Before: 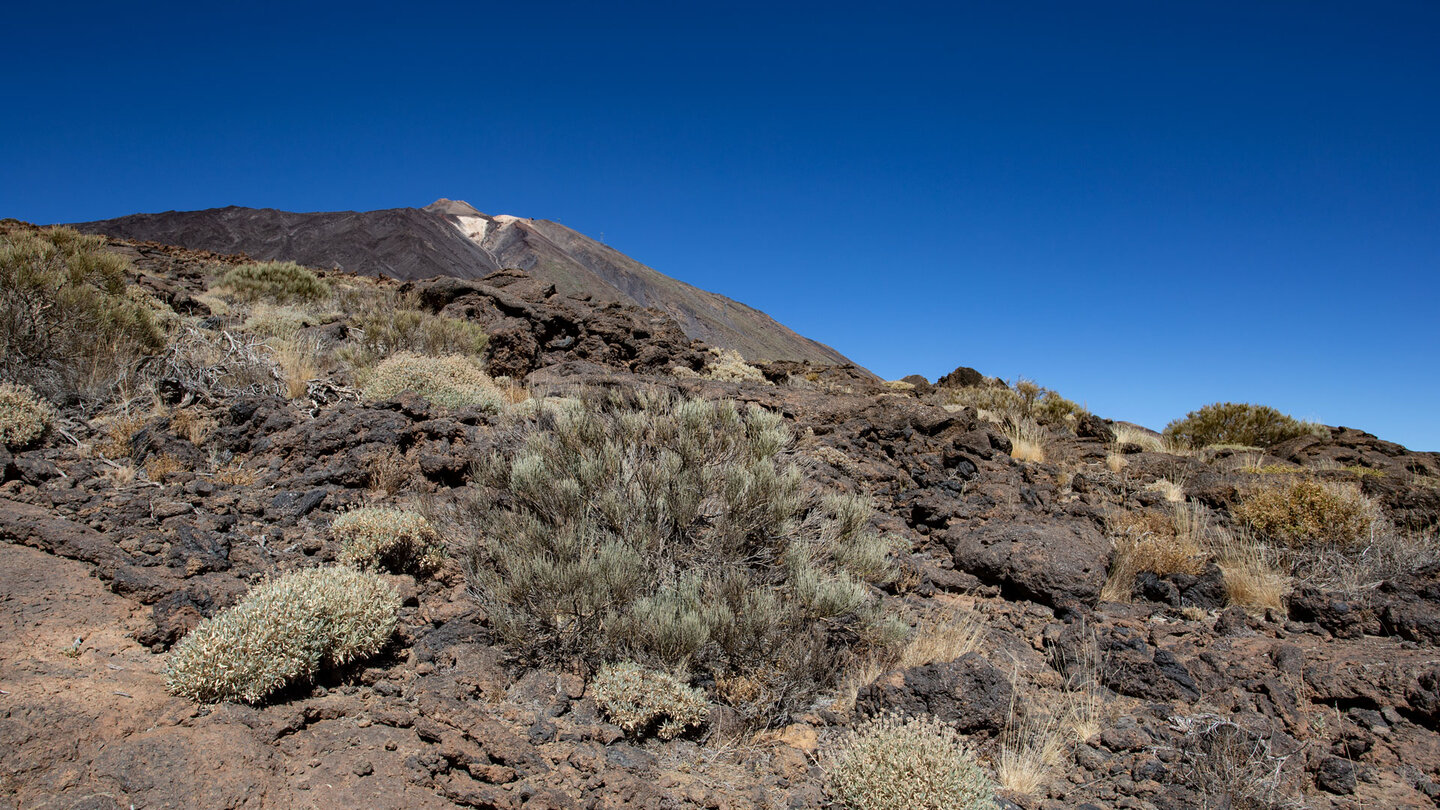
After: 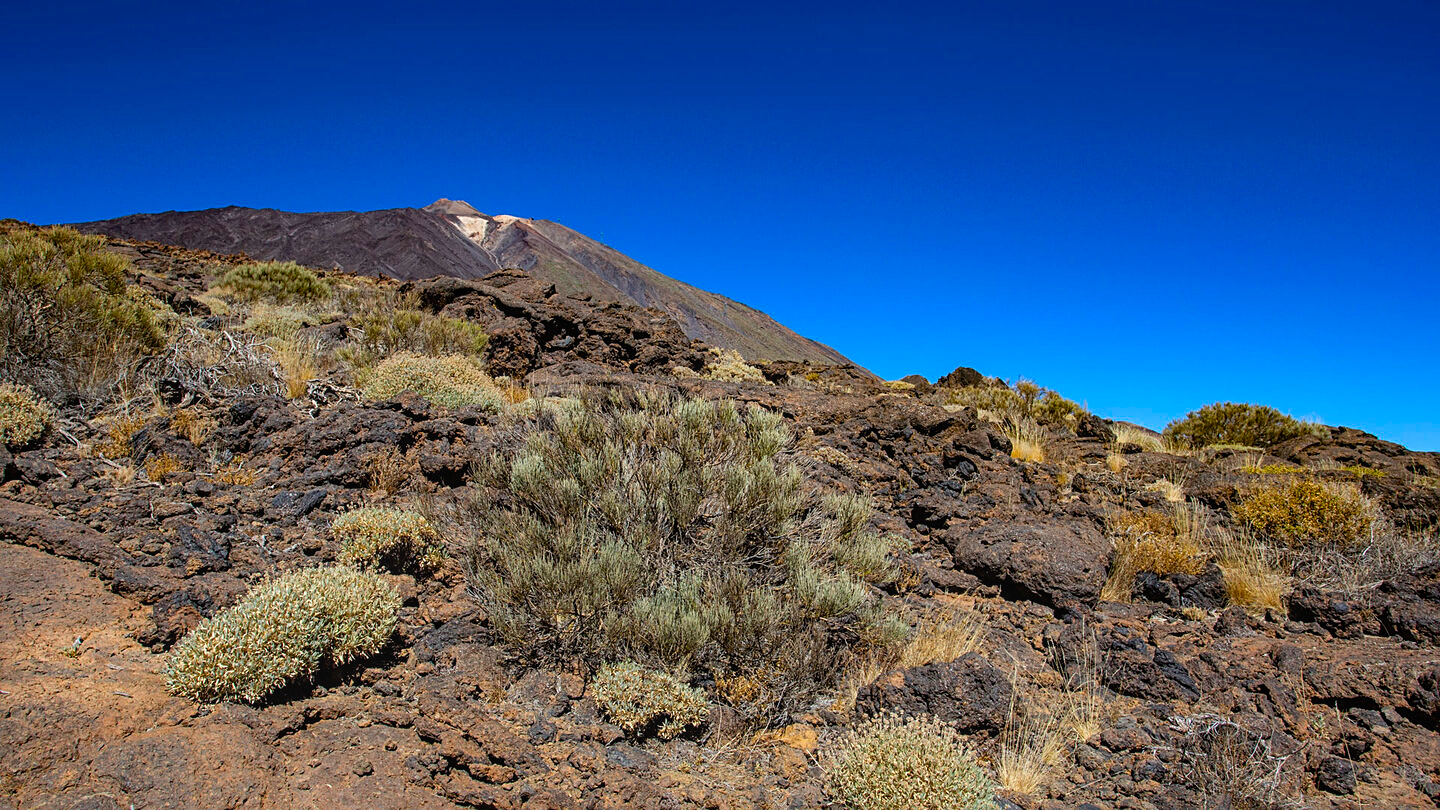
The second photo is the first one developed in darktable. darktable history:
color balance rgb: linear chroma grading › global chroma 25.282%, perceptual saturation grading › global saturation 25.145%, global vibrance 20%
sharpen: amount 0.493
local contrast: detail 109%
